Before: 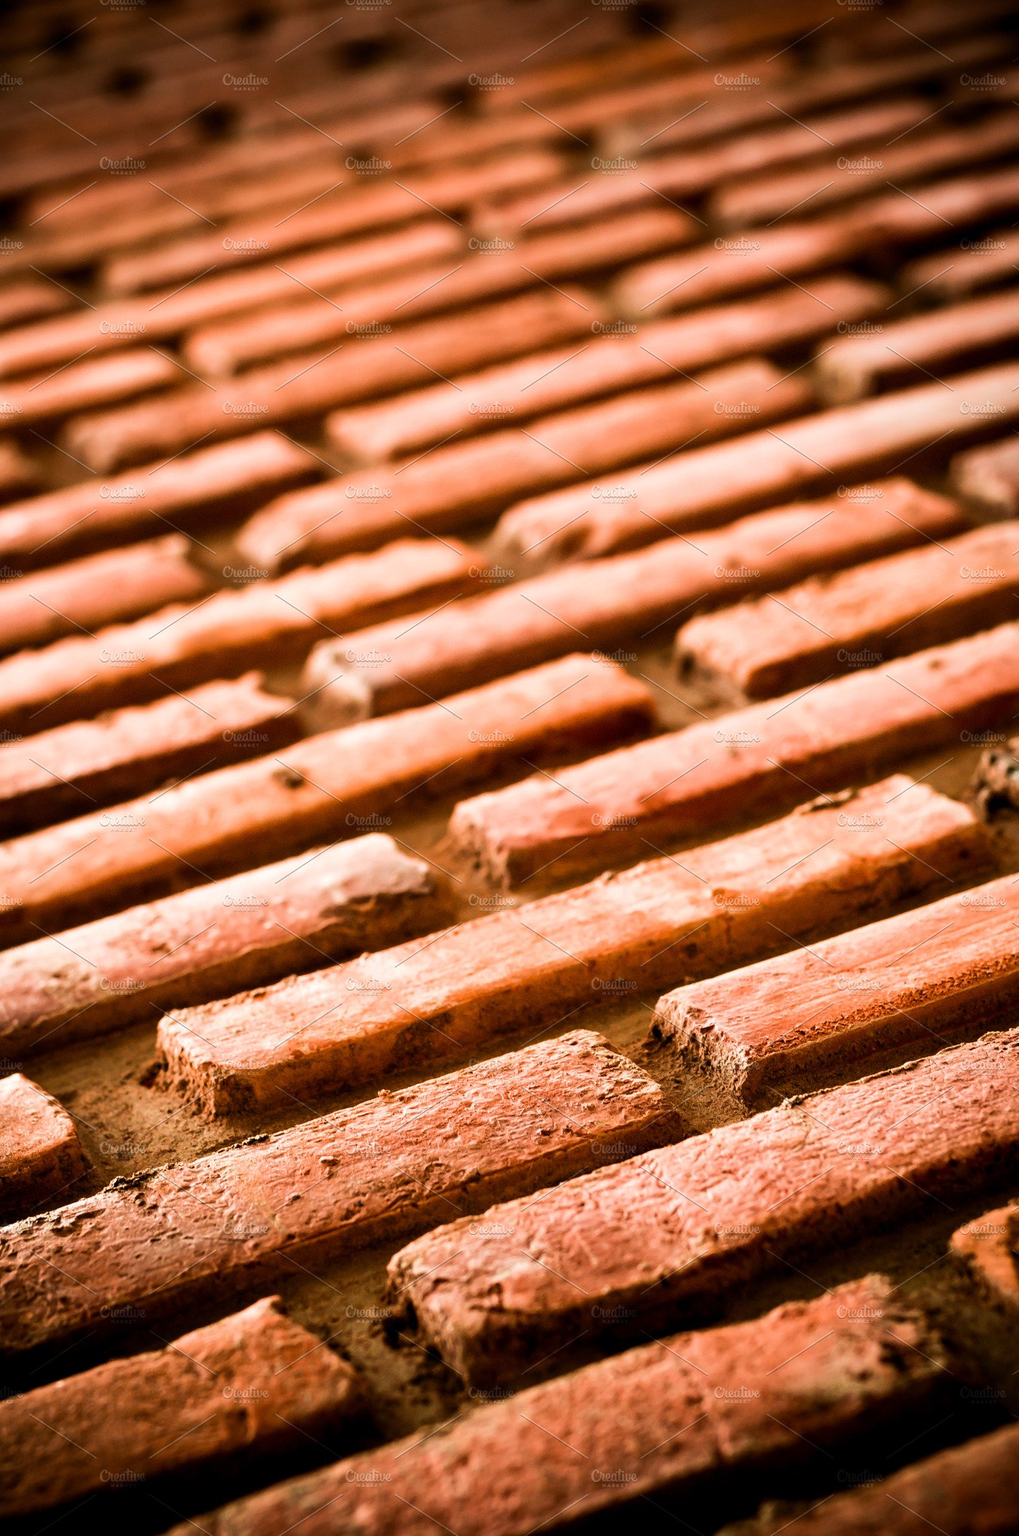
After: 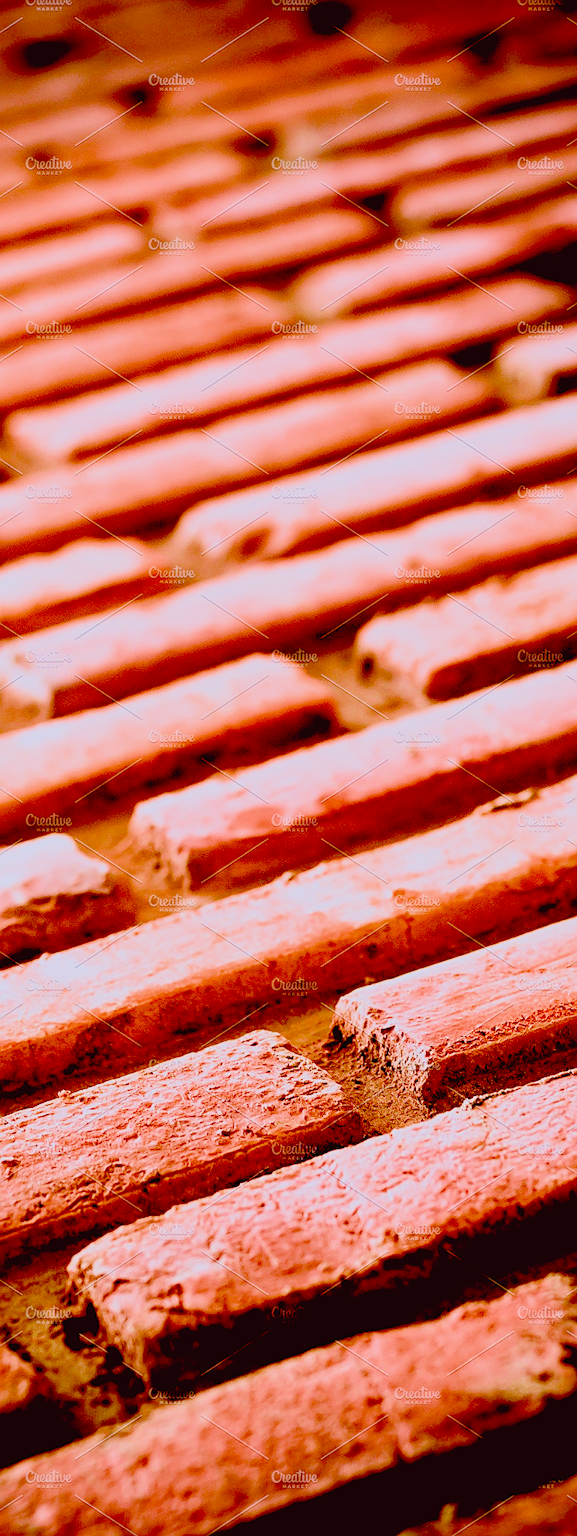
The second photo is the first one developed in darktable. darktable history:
shadows and highlights: radius 331.84, shadows 53.55, highlights -100, compress 94.63%, highlights color adjustment 73.23%, soften with gaussian
color balance: lift [1, 1.015, 1.004, 0.985], gamma [1, 0.958, 0.971, 1.042], gain [1, 0.956, 0.977, 1.044]
sharpen: on, module defaults
color calibration: illuminant as shot in camera, x 0.379, y 0.396, temperature 4138.76 K
filmic rgb: white relative exposure 8 EV, threshold 3 EV, hardness 2.44, latitude 10.07%, contrast 0.72, highlights saturation mix 10%, shadows ↔ highlights balance 1.38%, color science v4 (2020), enable highlight reconstruction true
crop: left 31.458%, top 0%, right 11.876%
exposure: black level correction 0.016, exposure 1.774 EV, compensate highlight preservation false
